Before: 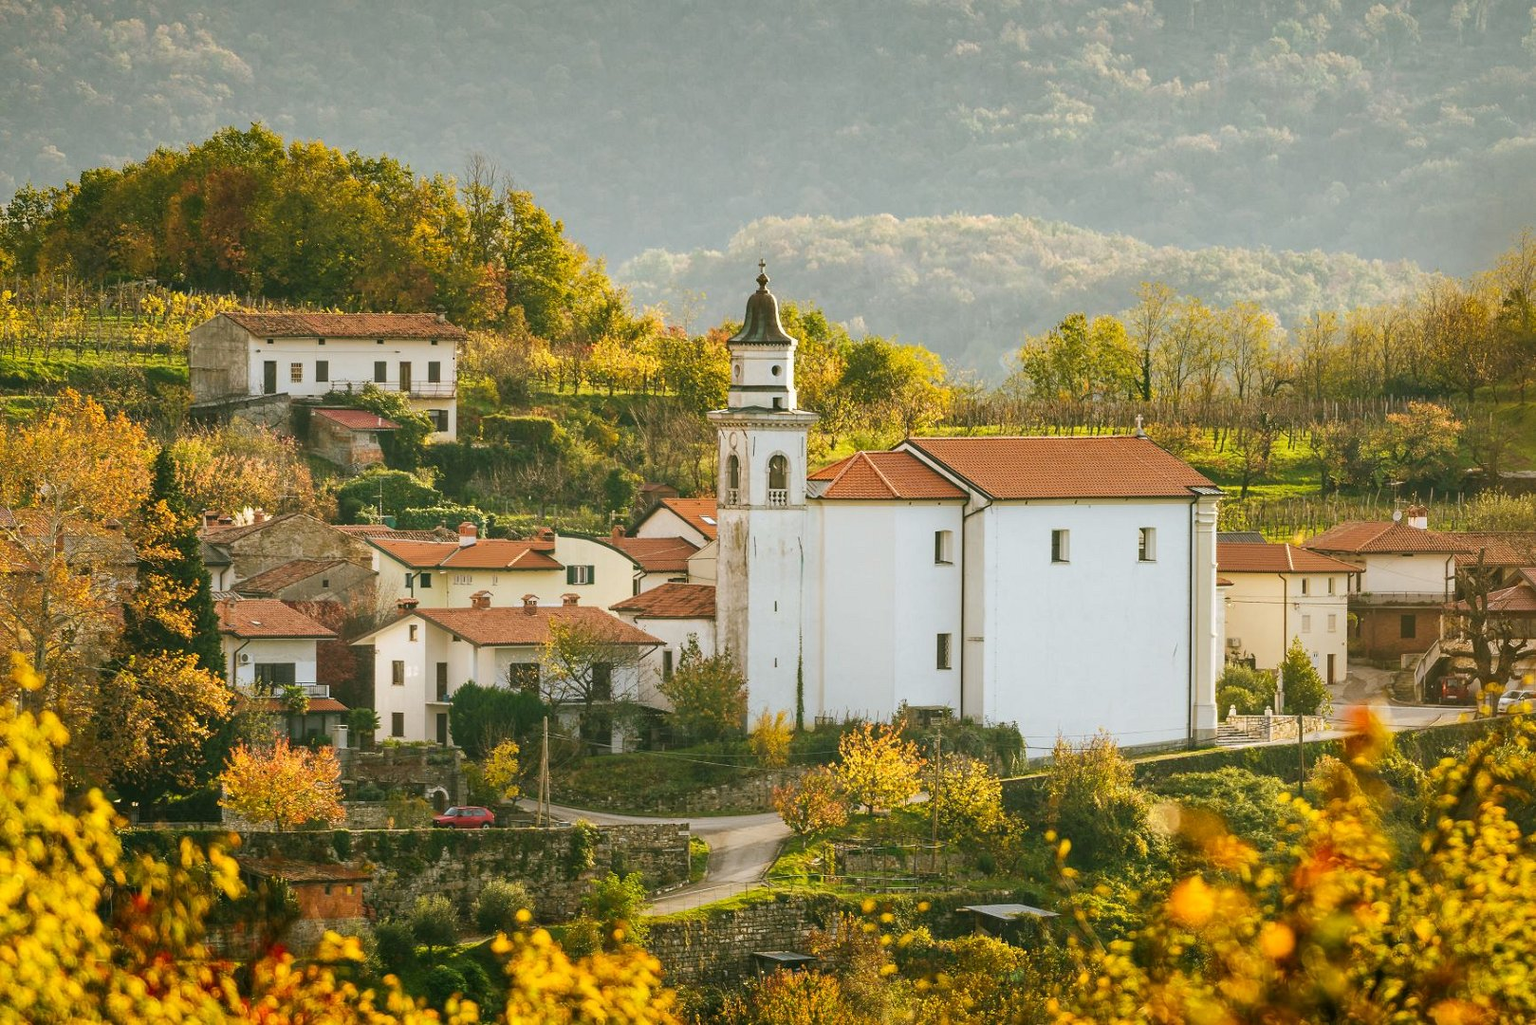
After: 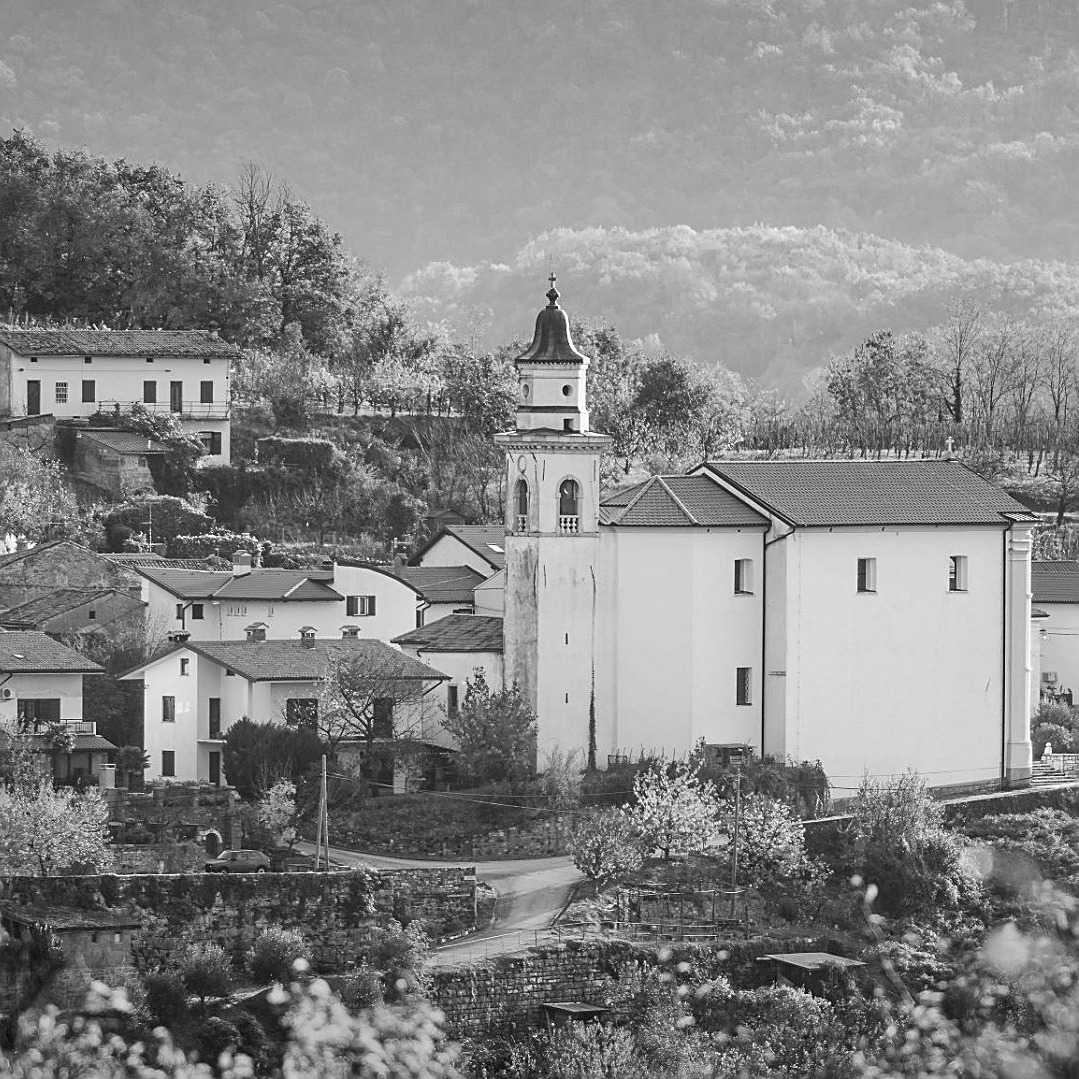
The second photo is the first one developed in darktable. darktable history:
sharpen: on, module defaults
monochrome: a -4.13, b 5.16, size 1
crop and rotate: left 15.546%, right 17.787%
